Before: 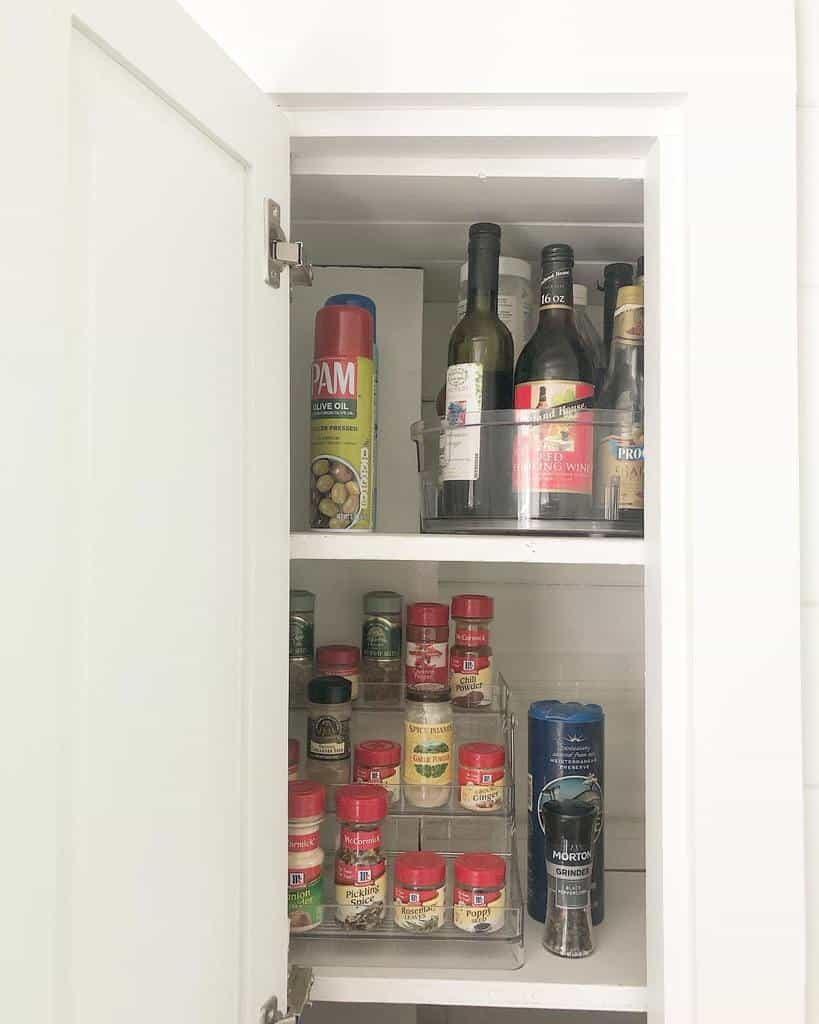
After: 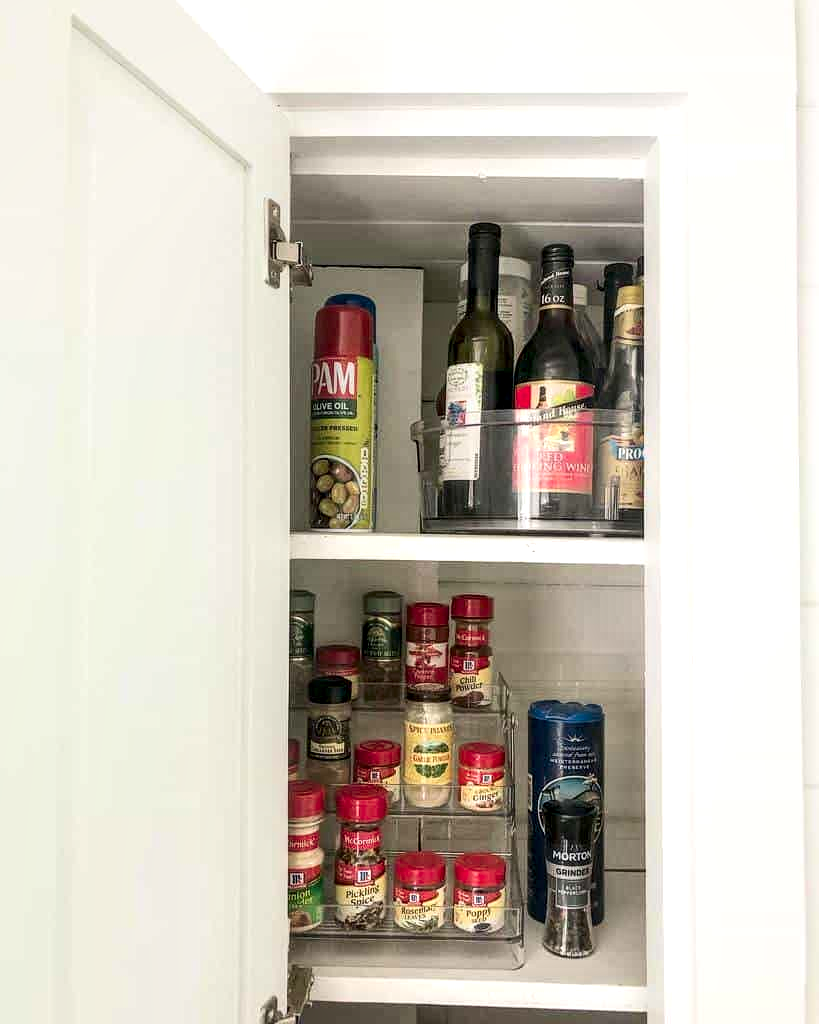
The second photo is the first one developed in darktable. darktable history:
contrast brightness saturation: contrast 0.177, saturation 0.309
local contrast: highlights 60%, shadows 62%, detail 160%
